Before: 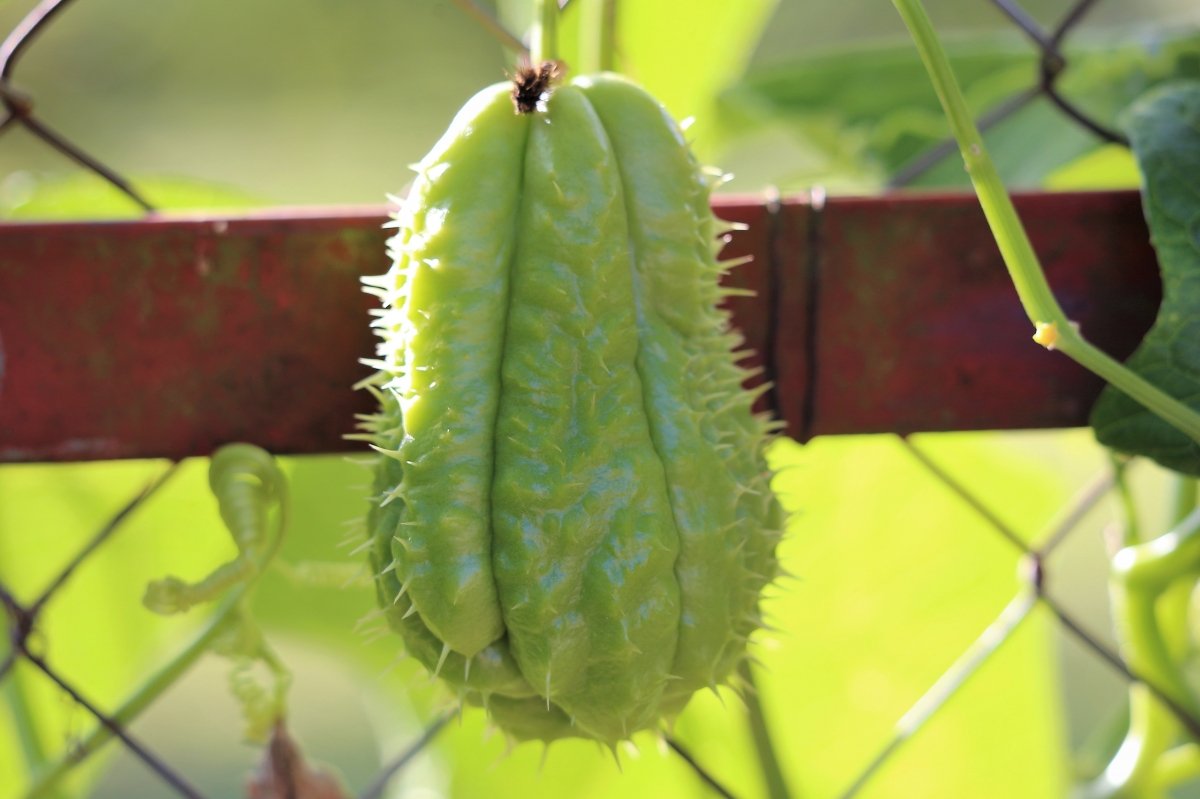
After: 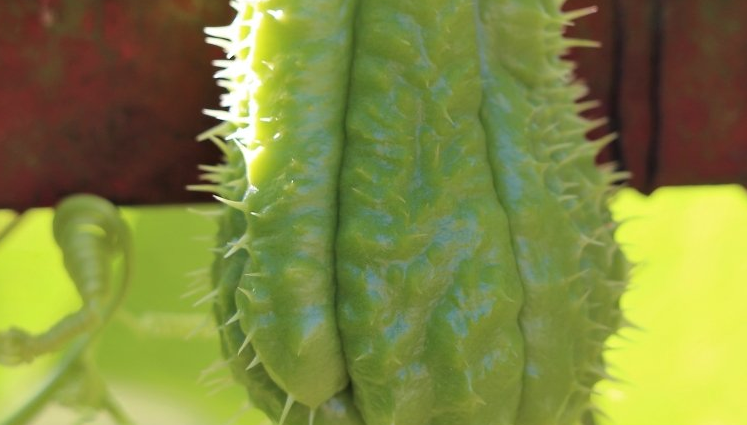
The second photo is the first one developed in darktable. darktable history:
tone equalizer: on, module defaults
crop: left 13.009%, top 31.22%, right 24.709%, bottom 15.494%
